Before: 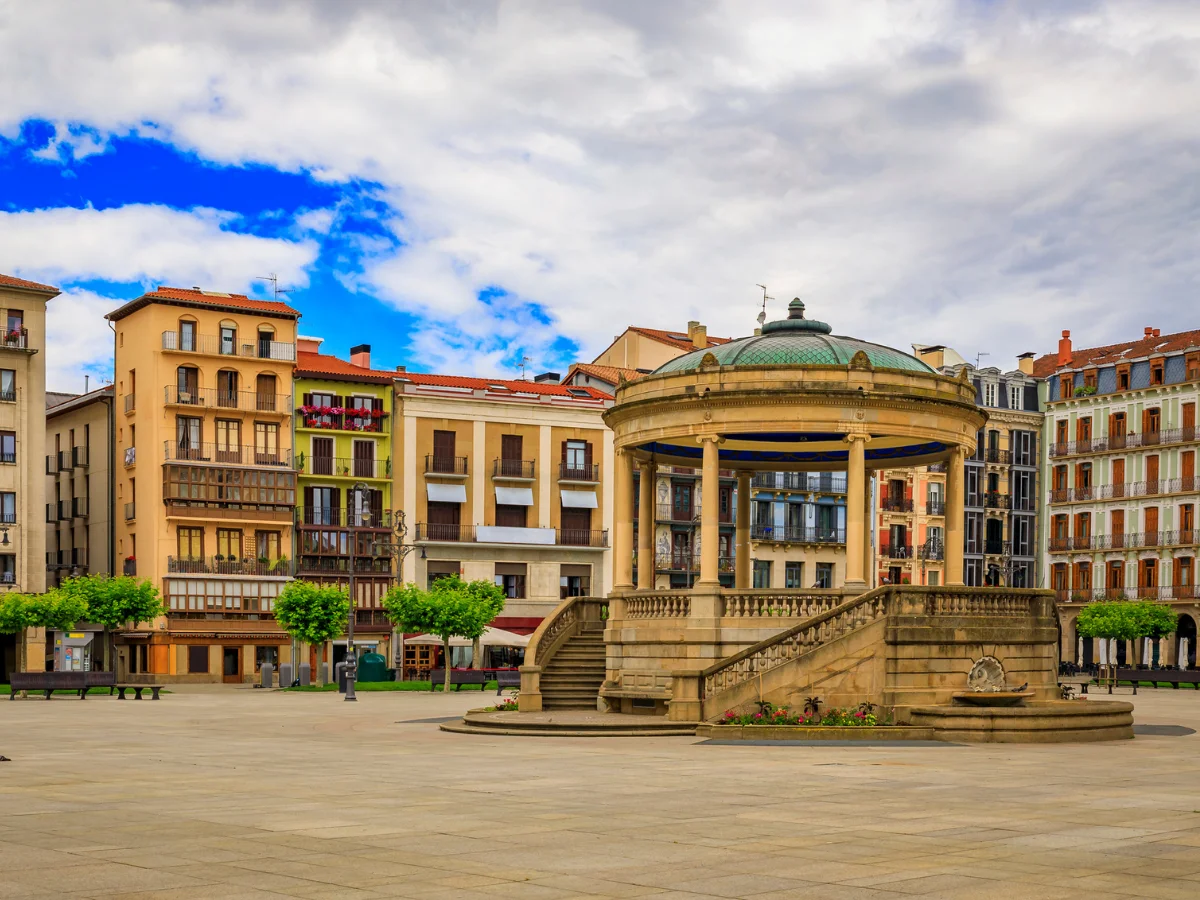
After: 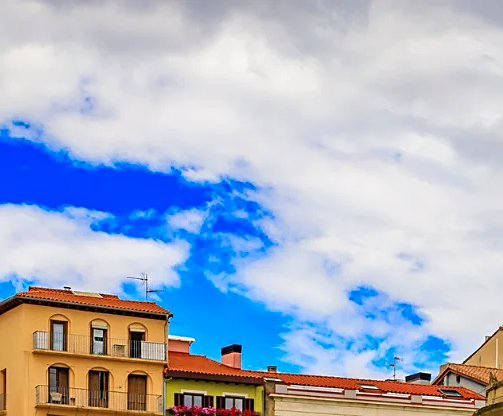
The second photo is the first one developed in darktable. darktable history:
sharpen: on, module defaults
crop and rotate: left 10.817%, top 0.062%, right 47.194%, bottom 53.626%
haze removal: compatibility mode true, adaptive false
